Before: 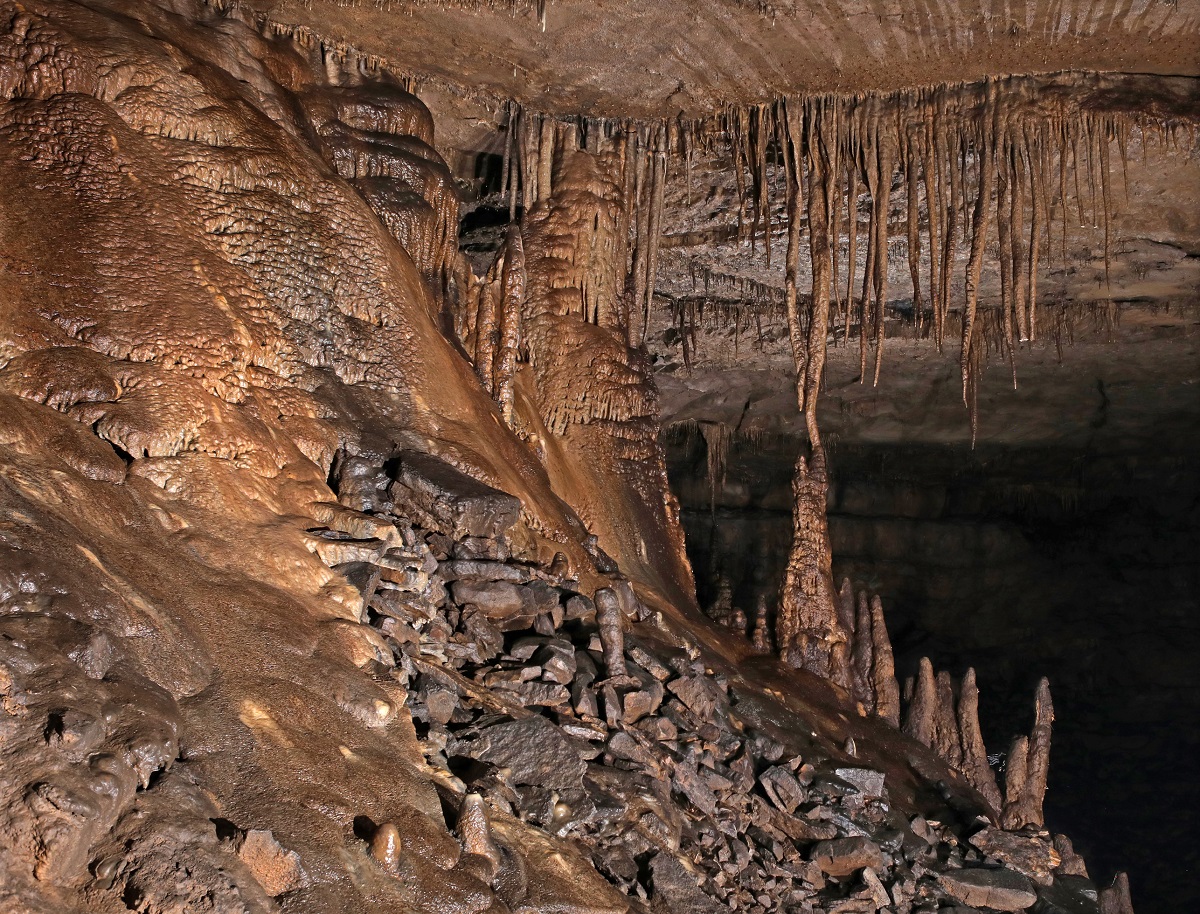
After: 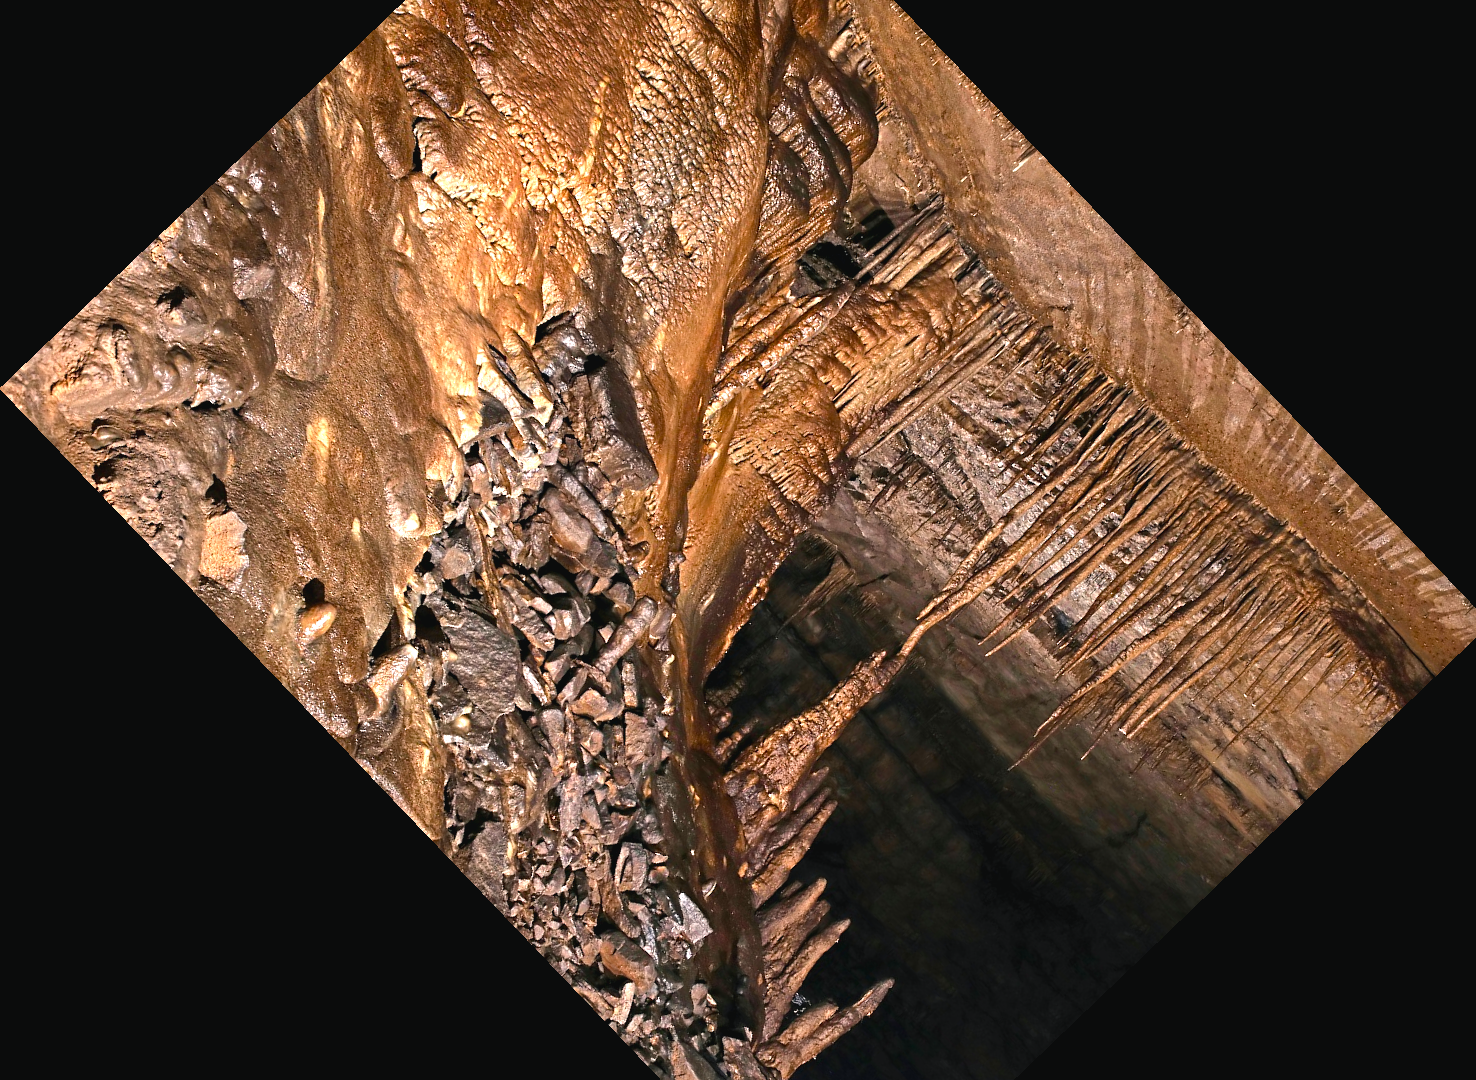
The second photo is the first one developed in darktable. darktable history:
crop and rotate: angle -46.26°, top 16.234%, right 0.912%, bottom 11.704%
color balance rgb: shadows lift › chroma 1%, shadows lift › hue 217.2°, power › hue 310.8°, highlights gain › chroma 1%, highlights gain › hue 54°, global offset › luminance 0.5%, global offset › hue 171.6°, perceptual saturation grading › global saturation 14.09%, perceptual saturation grading › highlights -25%, perceptual saturation grading › shadows 30%, perceptual brilliance grading › highlights 13.42%, perceptual brilliance grading › mid-tones 8.05%, perceptual brilliance grading › shadows -17.45%, global vibrance 25%
exposure: black level correction 0.001, exposure 0.675 EV, compensate highlight preservation false
